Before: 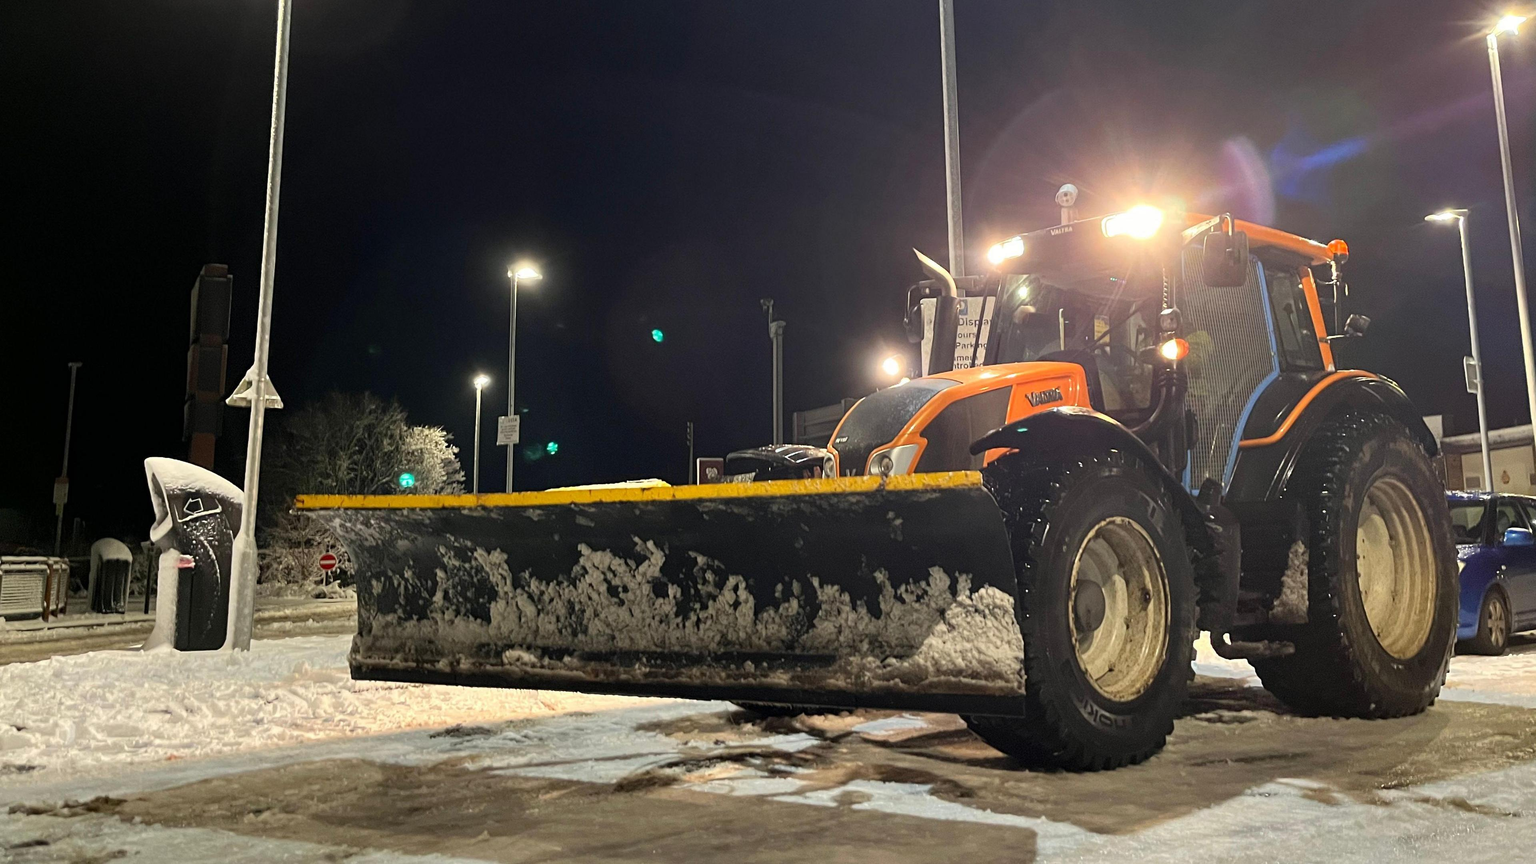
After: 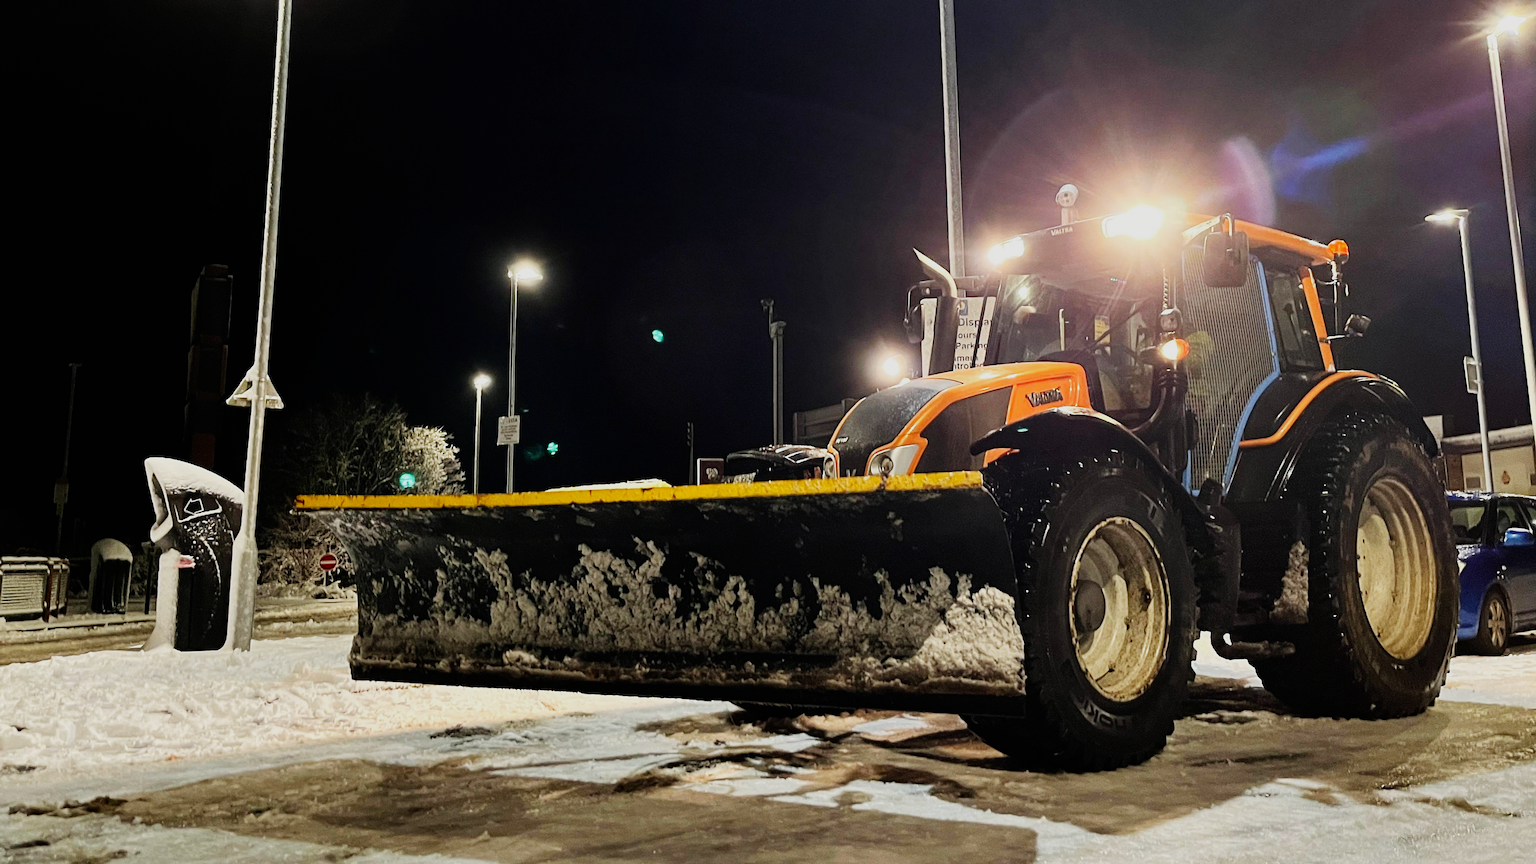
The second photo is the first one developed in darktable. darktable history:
sigmoid: contrast 1.8, skew -0.2, preserve hue 0%, red attenuation 0.1, red rotation 0.035, green attenuation 0.1, green rotation -0.017, blue attenuation 0.15, blue rotation -0.052, base primaries Rec2020
sharpen: amount 0.2
